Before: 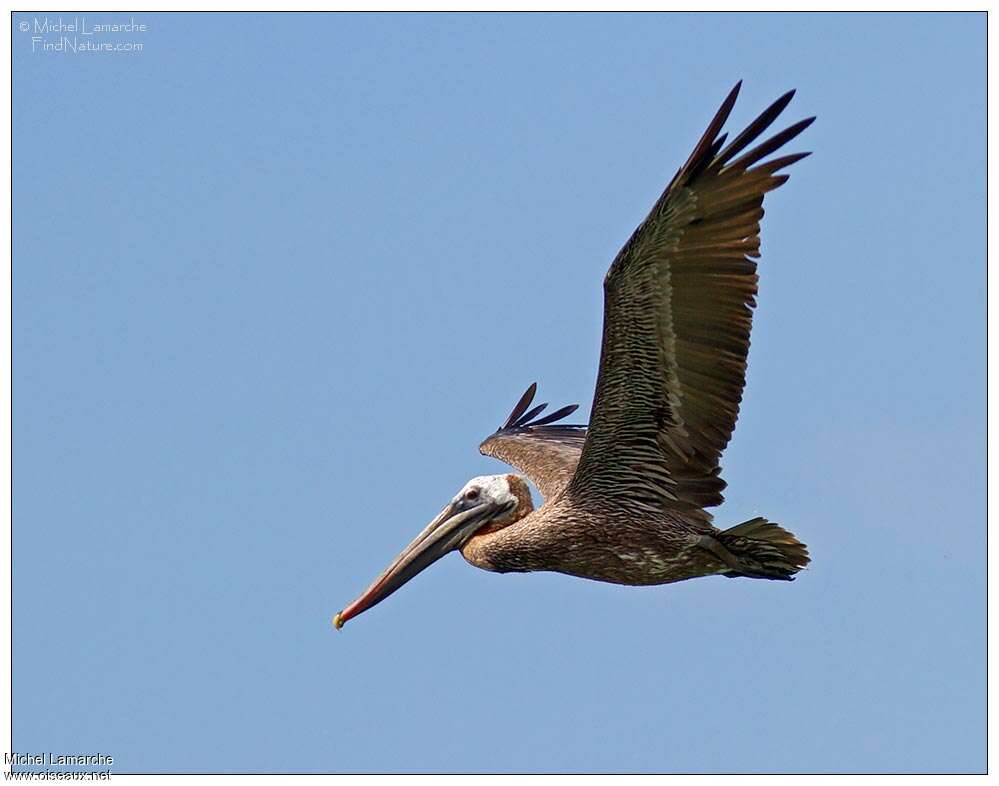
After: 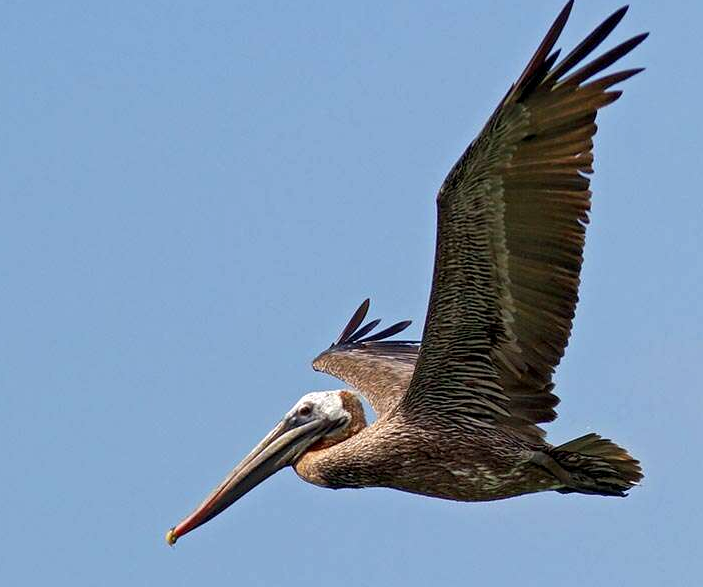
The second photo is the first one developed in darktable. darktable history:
local contrast: highlights 106%, shadows 99%, detail 120%, midtone range 0.2
crop and rotate: left 16.775%, top 10.719%, right 12.838%, bottom 14.583%
